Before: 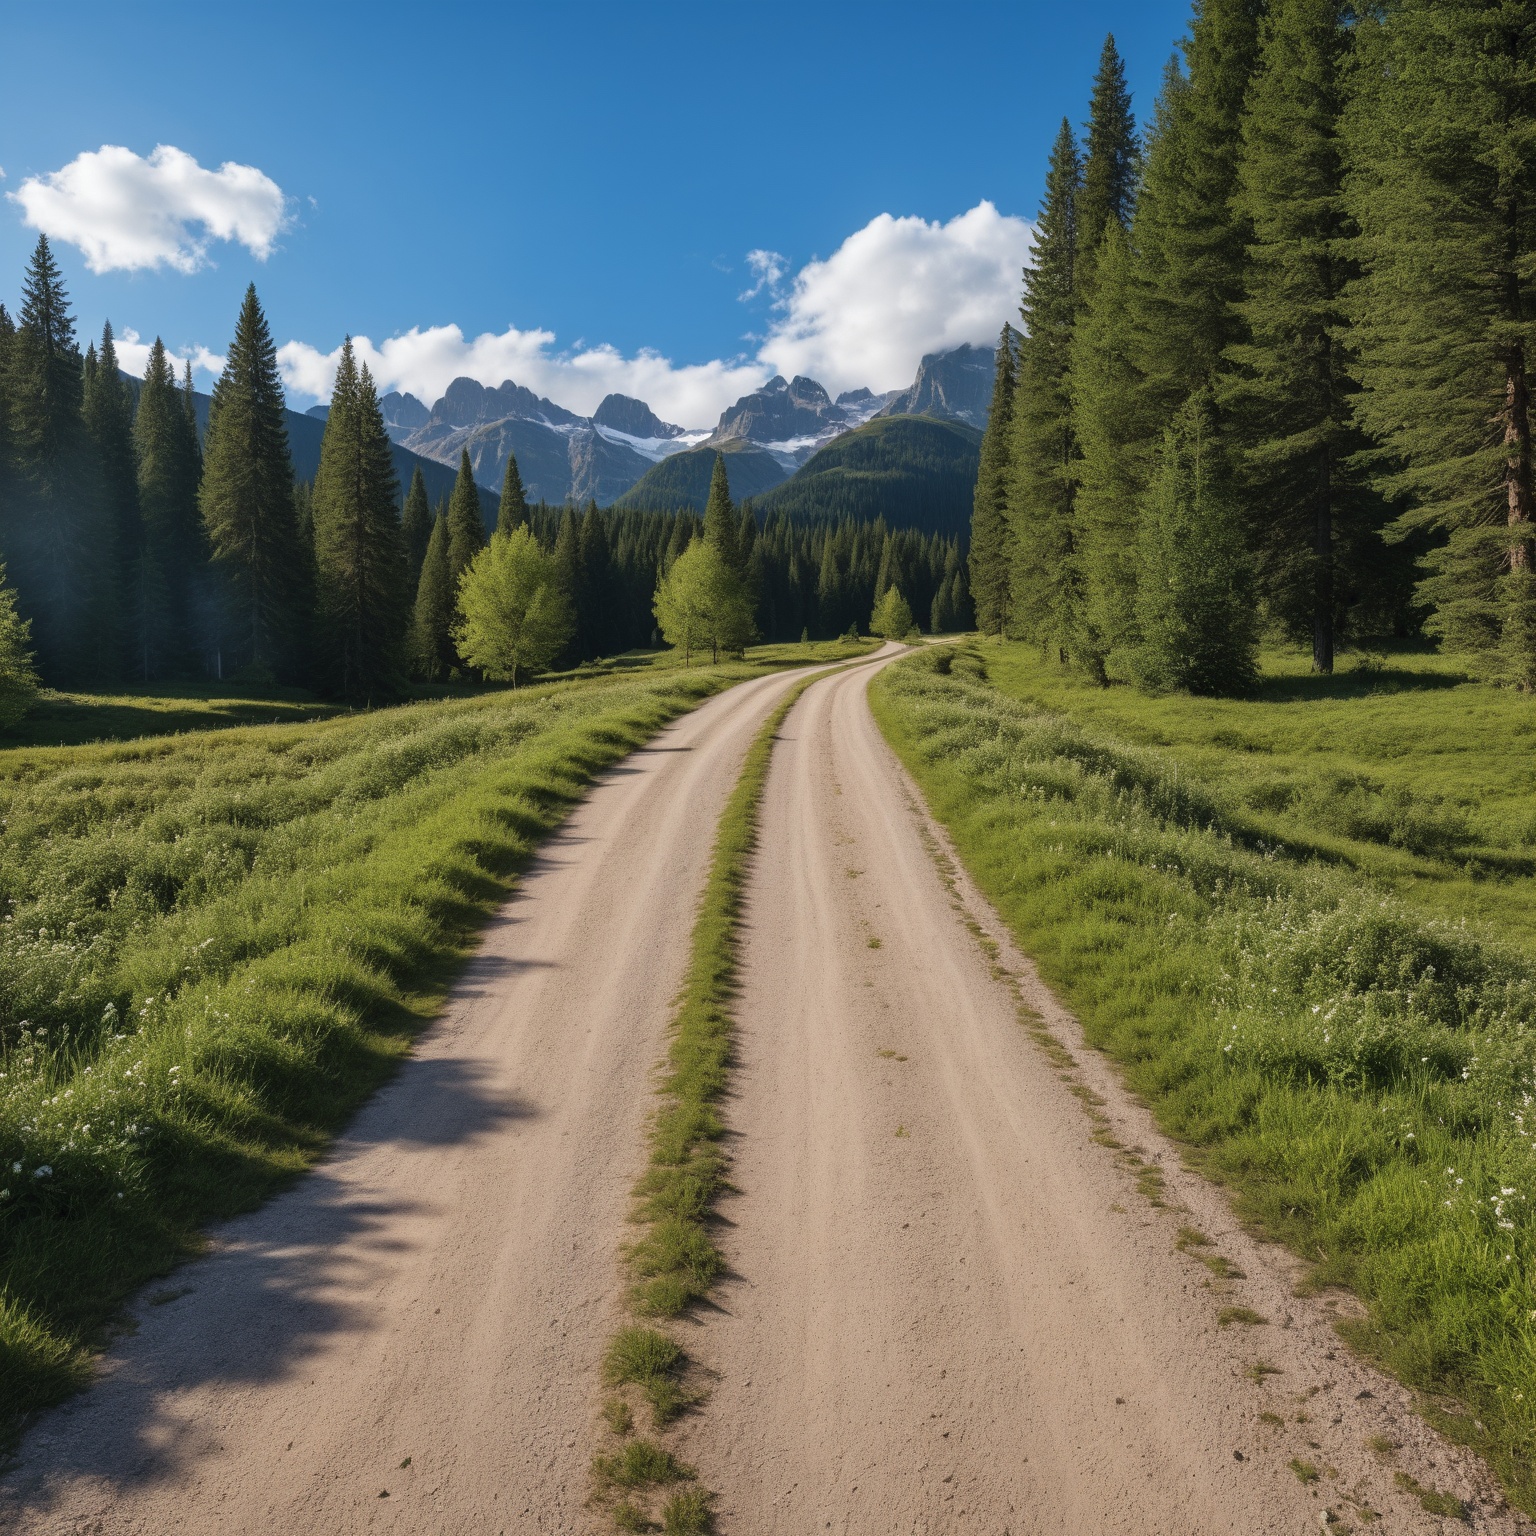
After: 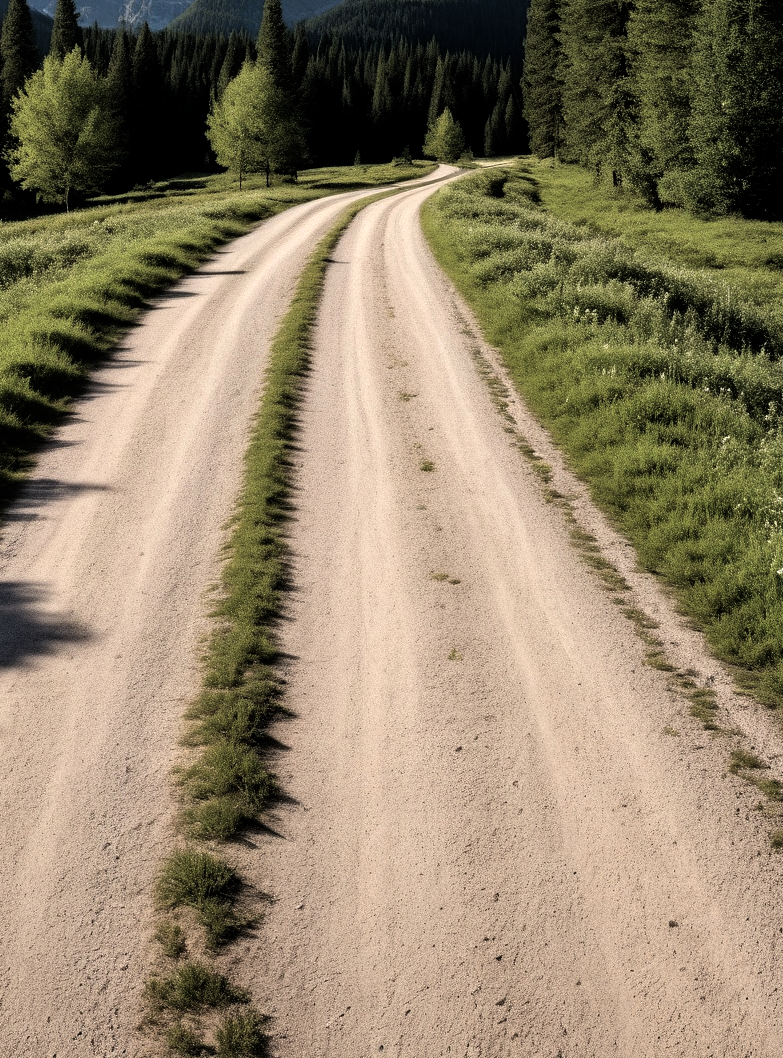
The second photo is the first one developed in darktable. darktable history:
crop and rotate: left 29.14%, top 31.12%, right 19.828%
filmic rgb: black relative exposure -8.23 EV, white relative exposure 2.22 EV, hardness 7.11, latitude 85.64%, contrast 1.682, highlights saturation mix -4.21%, shadows ↔ highlights balance -2.86%, color science v4 (2020), contrast in shadows soft, contrast in highlights soft
contrast brightness saturation: saturation -0.05
